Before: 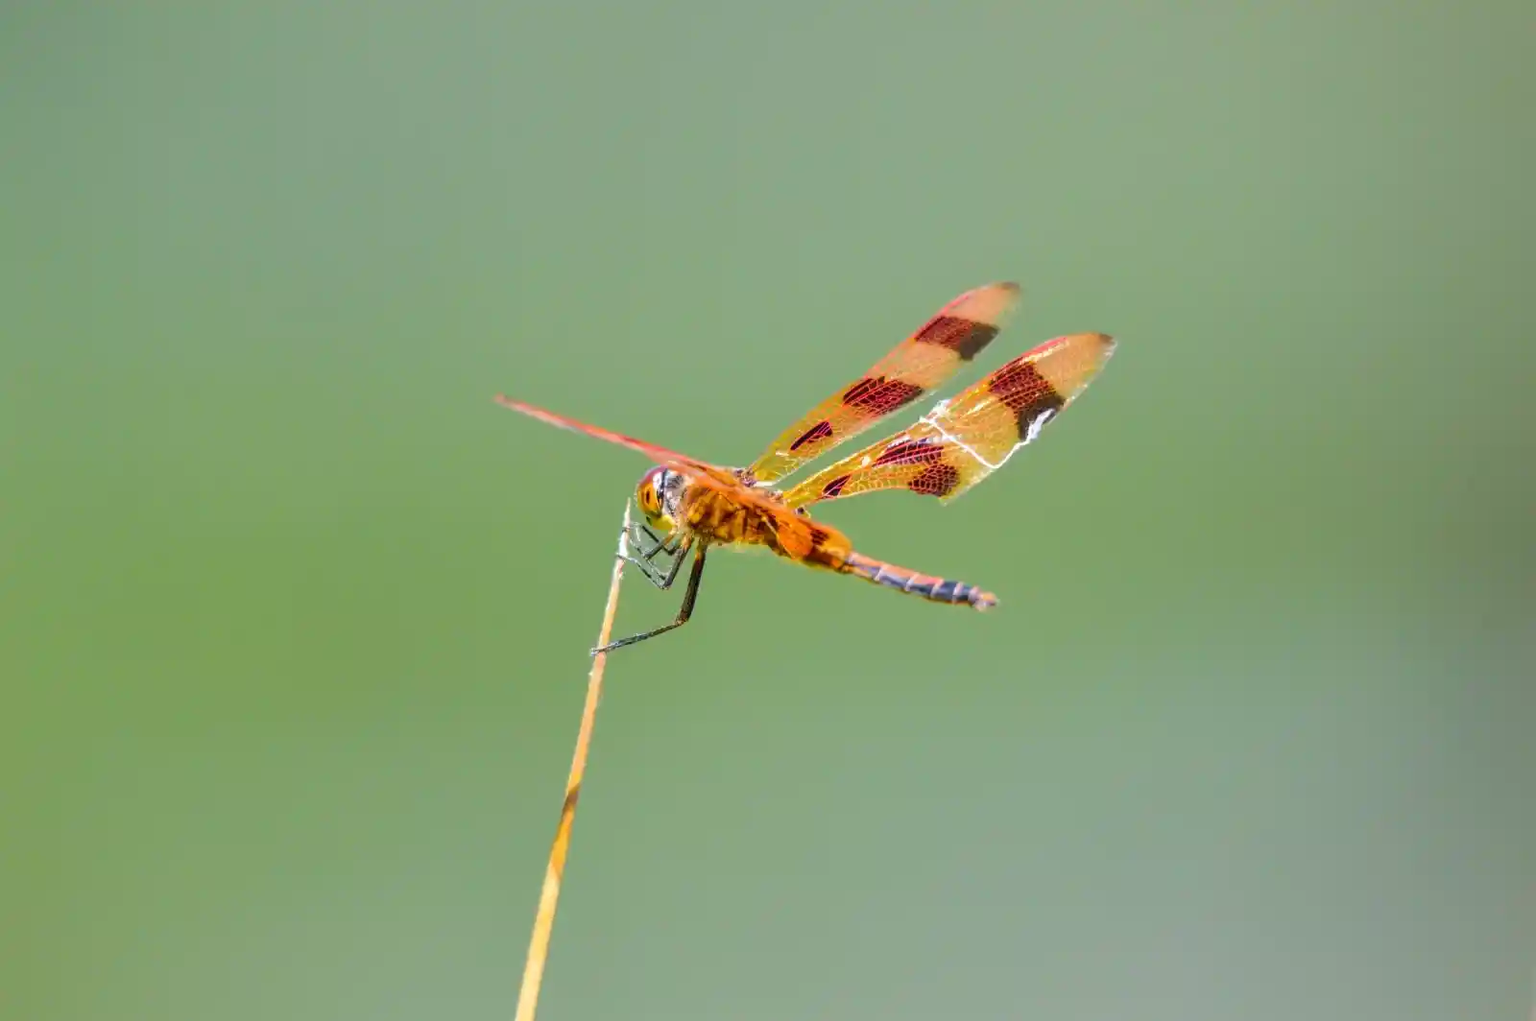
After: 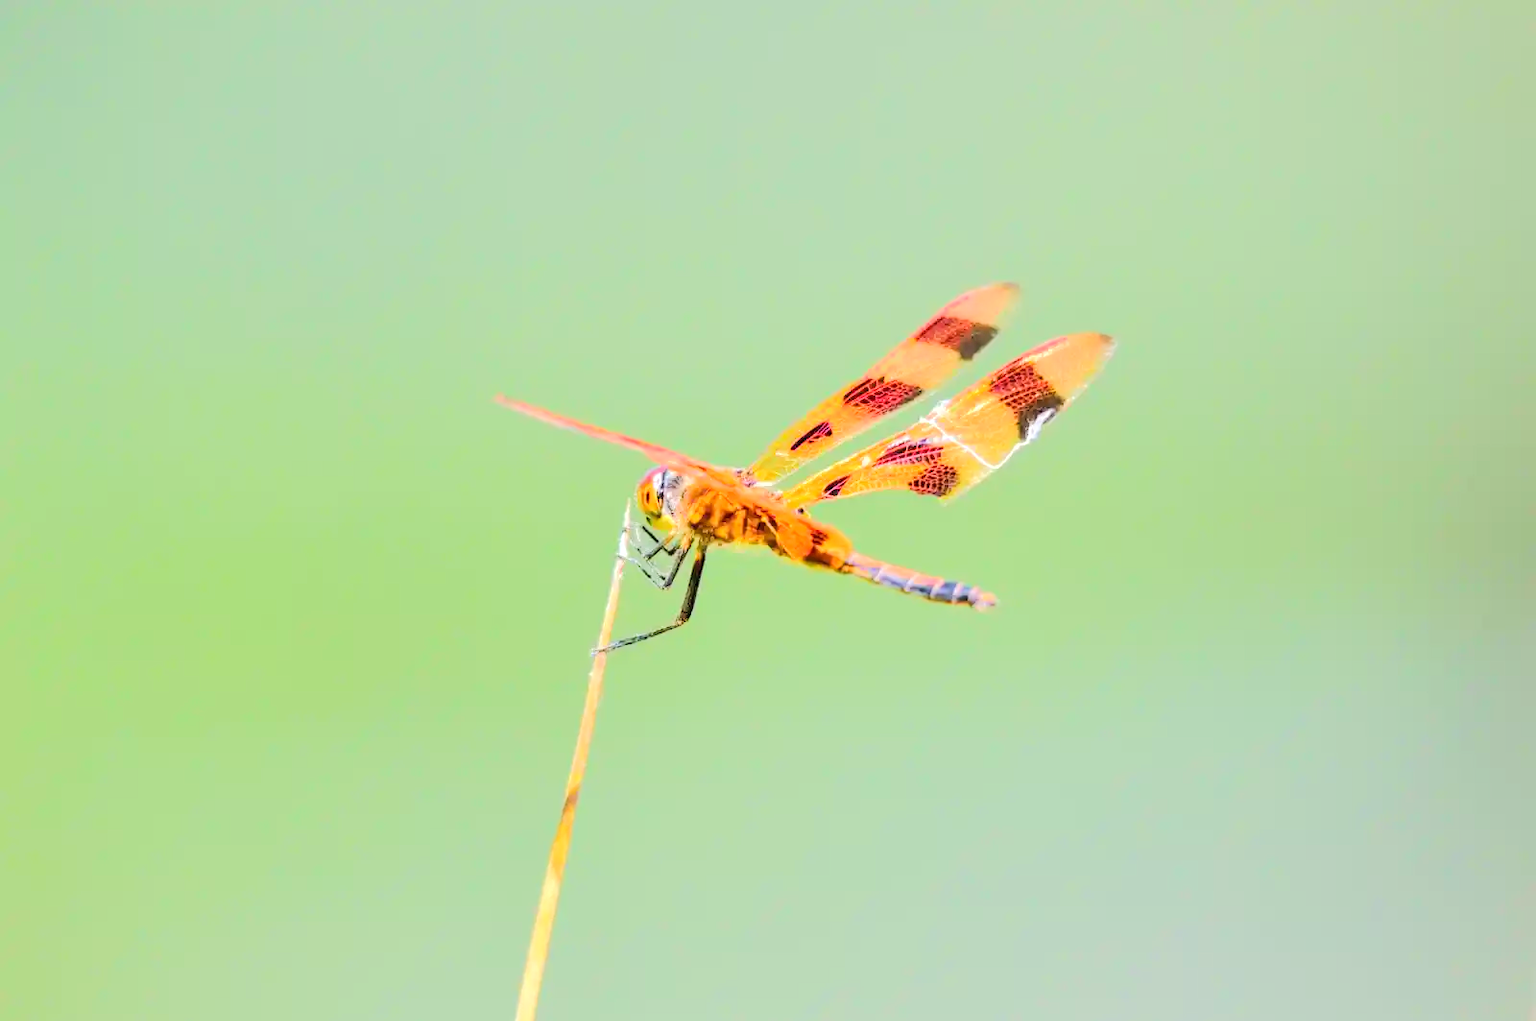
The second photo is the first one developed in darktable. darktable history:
tone equalizer: -7 EV 0.159 EV, -6 EV 0.628 EV, -5 EV 1.16 EV, -4 EV 1.36 EV, -3 EV 1.18 EV, -2 EV 0.6 EV, -1 EV 0.168 EV, edges refinement/feathering 500, mask exposure compensation -1.57 EV, preserve details no
